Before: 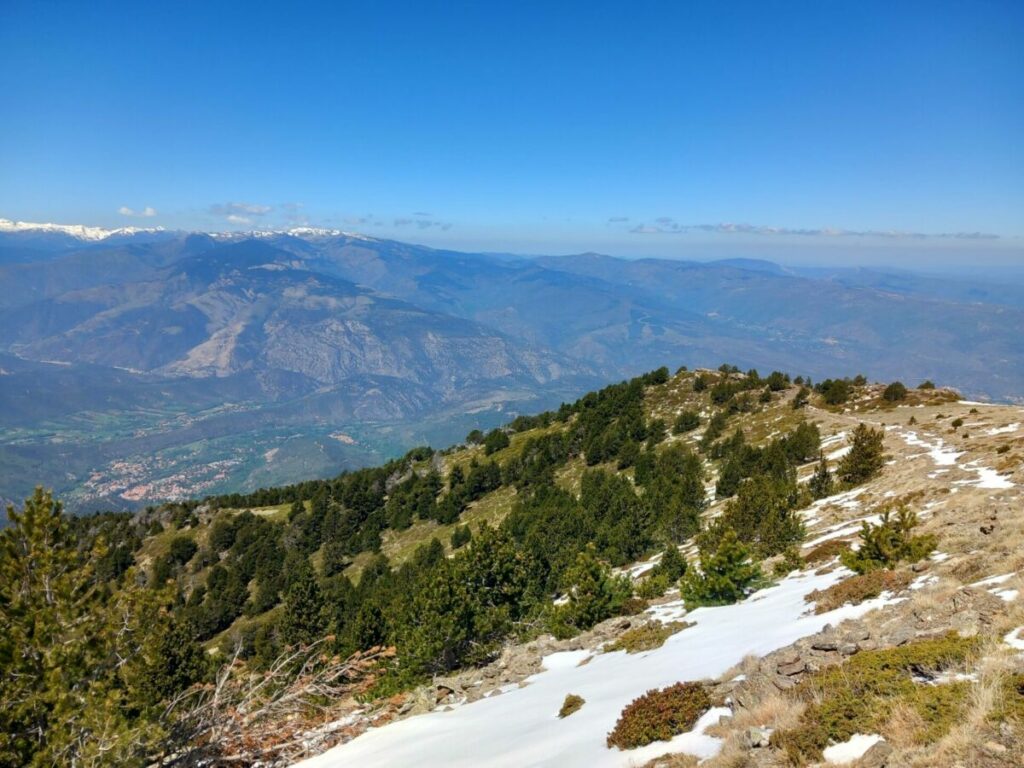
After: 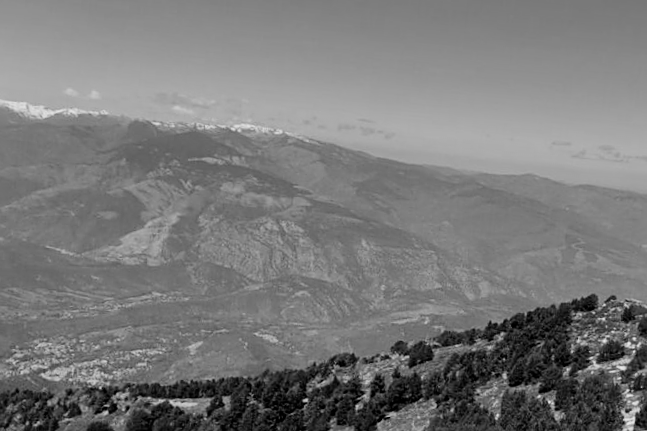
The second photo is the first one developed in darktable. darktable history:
monochrome: on, module defaults
filmic rgb: black relative exposure -7.82 EV, white relative exposure 4.29 EV, hardness 3.86, color science v6 (2022)
contrast brightness saturation: contrast 0.1, saturation -0.3
sharpen: on, module defaults
crop and rotate: angle -4.99°, left 2.122%, top 6.945%, right 27.566%, bottom 30.519%
